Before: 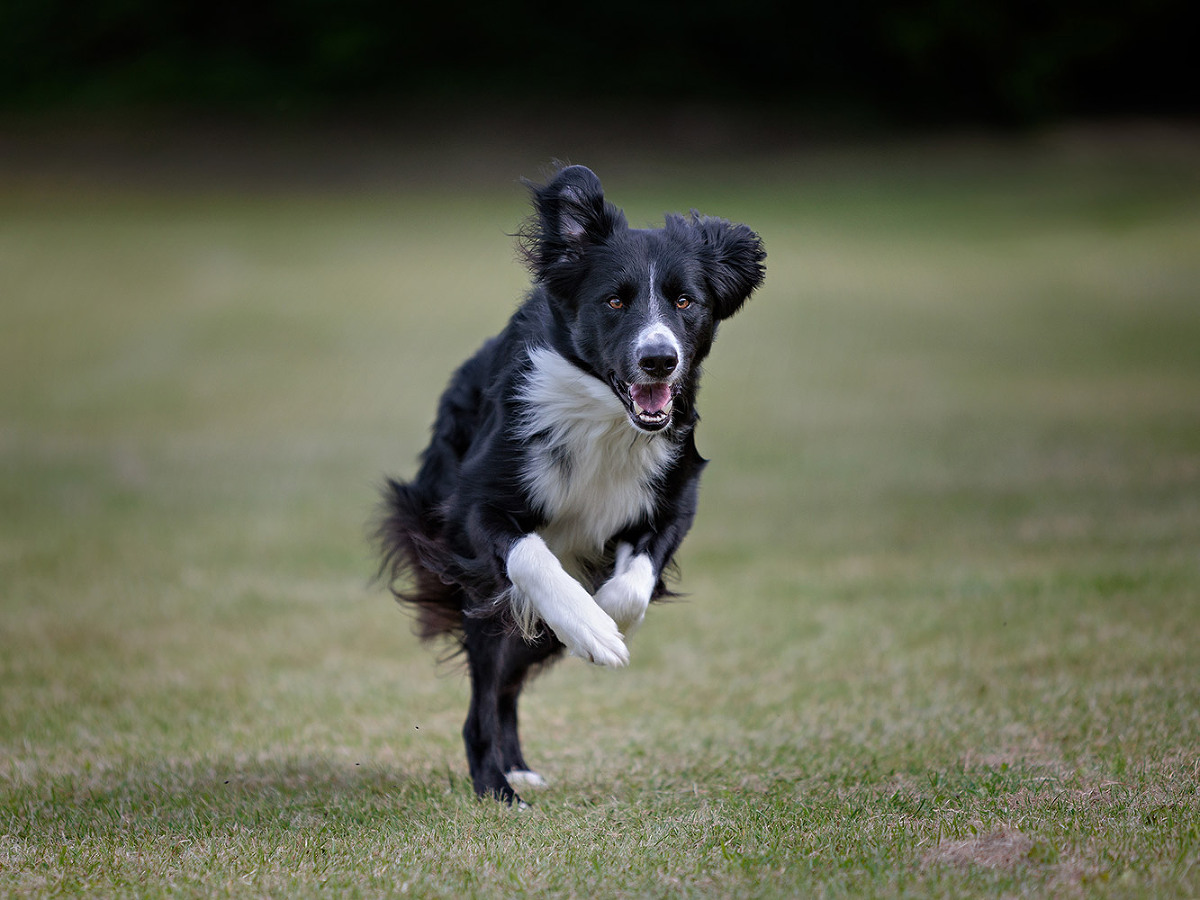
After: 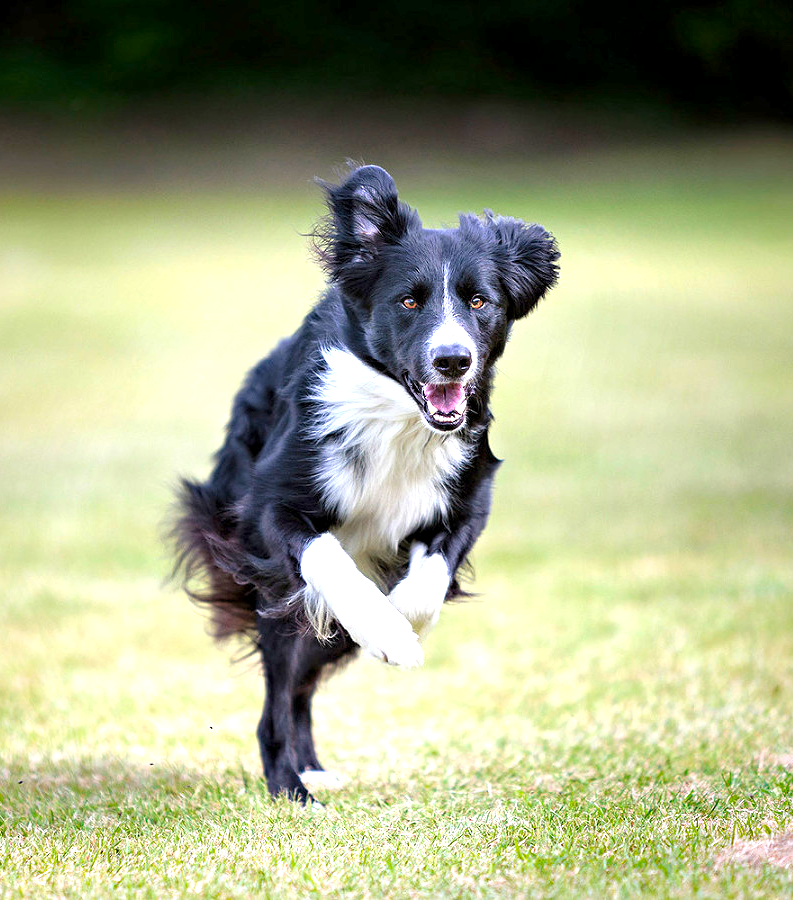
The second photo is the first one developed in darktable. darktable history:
color balance rgb: perceptual saturation grading › global saturation 25.76%
exposure: black level correction 0.001, exposure 1.733 EV, compensate exposure bias true, compensate highlight preservation false
crop: left 17.209%, right 16.628%
